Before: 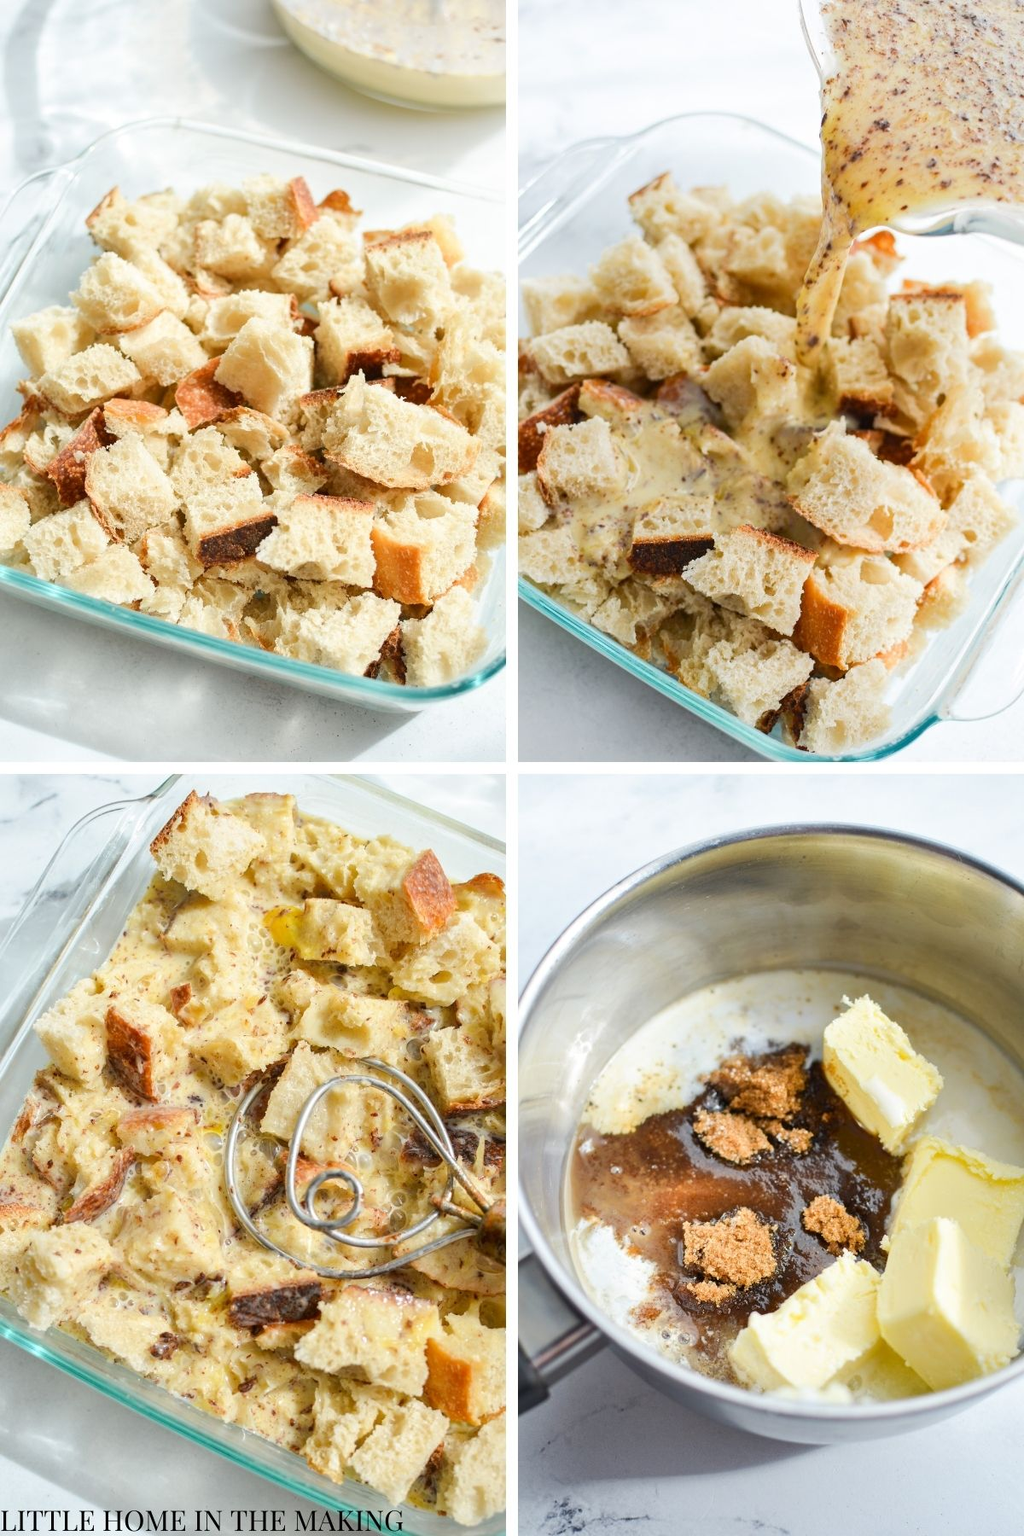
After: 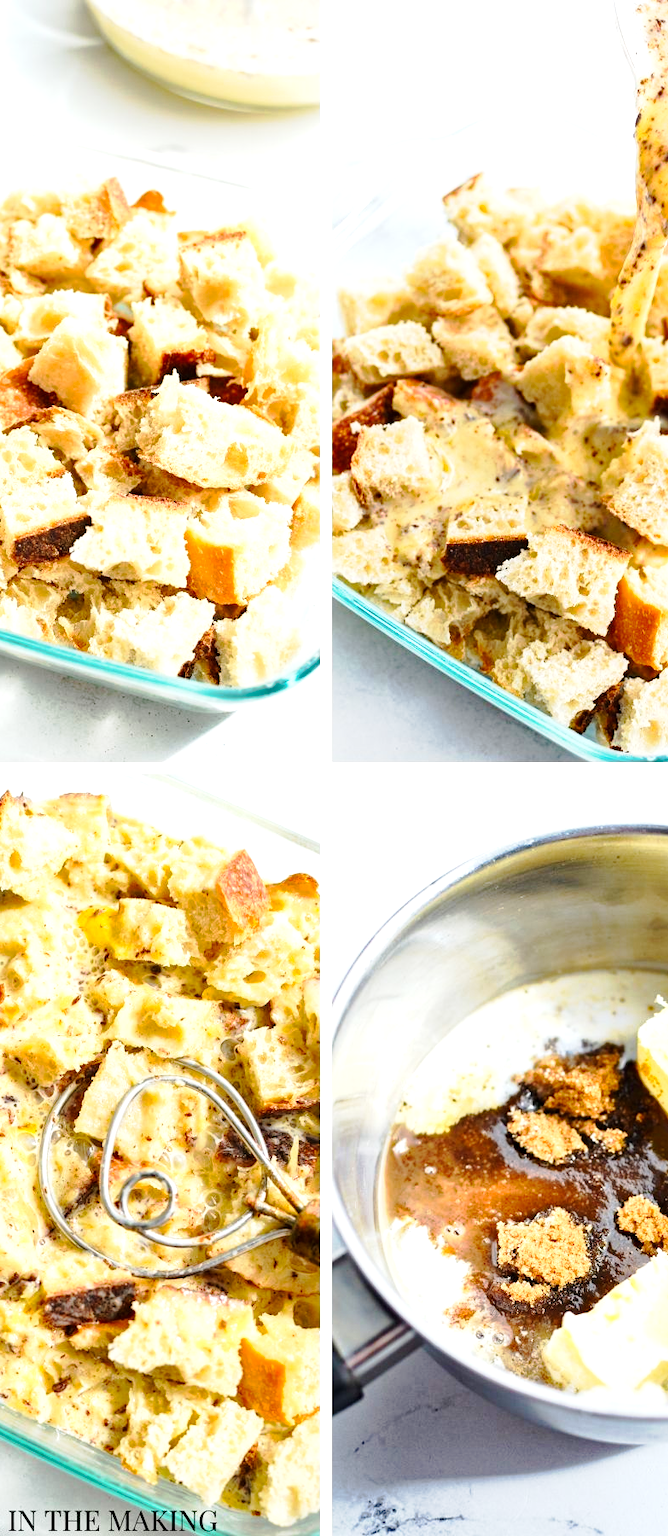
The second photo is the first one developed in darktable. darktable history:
haze removal: strength 0.259, distance 0.253, compatibility mode true, adaptive false
crop and rotate: left 18.234%, right 16.509%
exposure: exposure 0.558 EV, compensate highlight preservation false
tone curve: curves: ch0 [(0.003, 0) (0.066, 0.023) (0.154, 0.082) (0.281, 0.221) (0.405, 0.389) (0.517, 0.553) (0.716, 0.743) (0.822, 0.882) (1, 1)]; ch1 [(0, 0) (0.164, 0.115) (0.337, 0.332) (0.39, 0.398) (0.464, 0.461) (0.501, 0.5) (0.521, 0.526) (0.571, 0.606) (0.656, 0.677) (0.723, 0.731) (0.811, 0.796) (1, 1)]; ch2 [(0, 0) (0.337, 0.382) (0.464, 0.476) (0.501, 0.502) (0.527, 0.54) (0.556, 0.567) (0.575, 0.606) (0.659, 0.736) (1, 1)], preserve colors none
